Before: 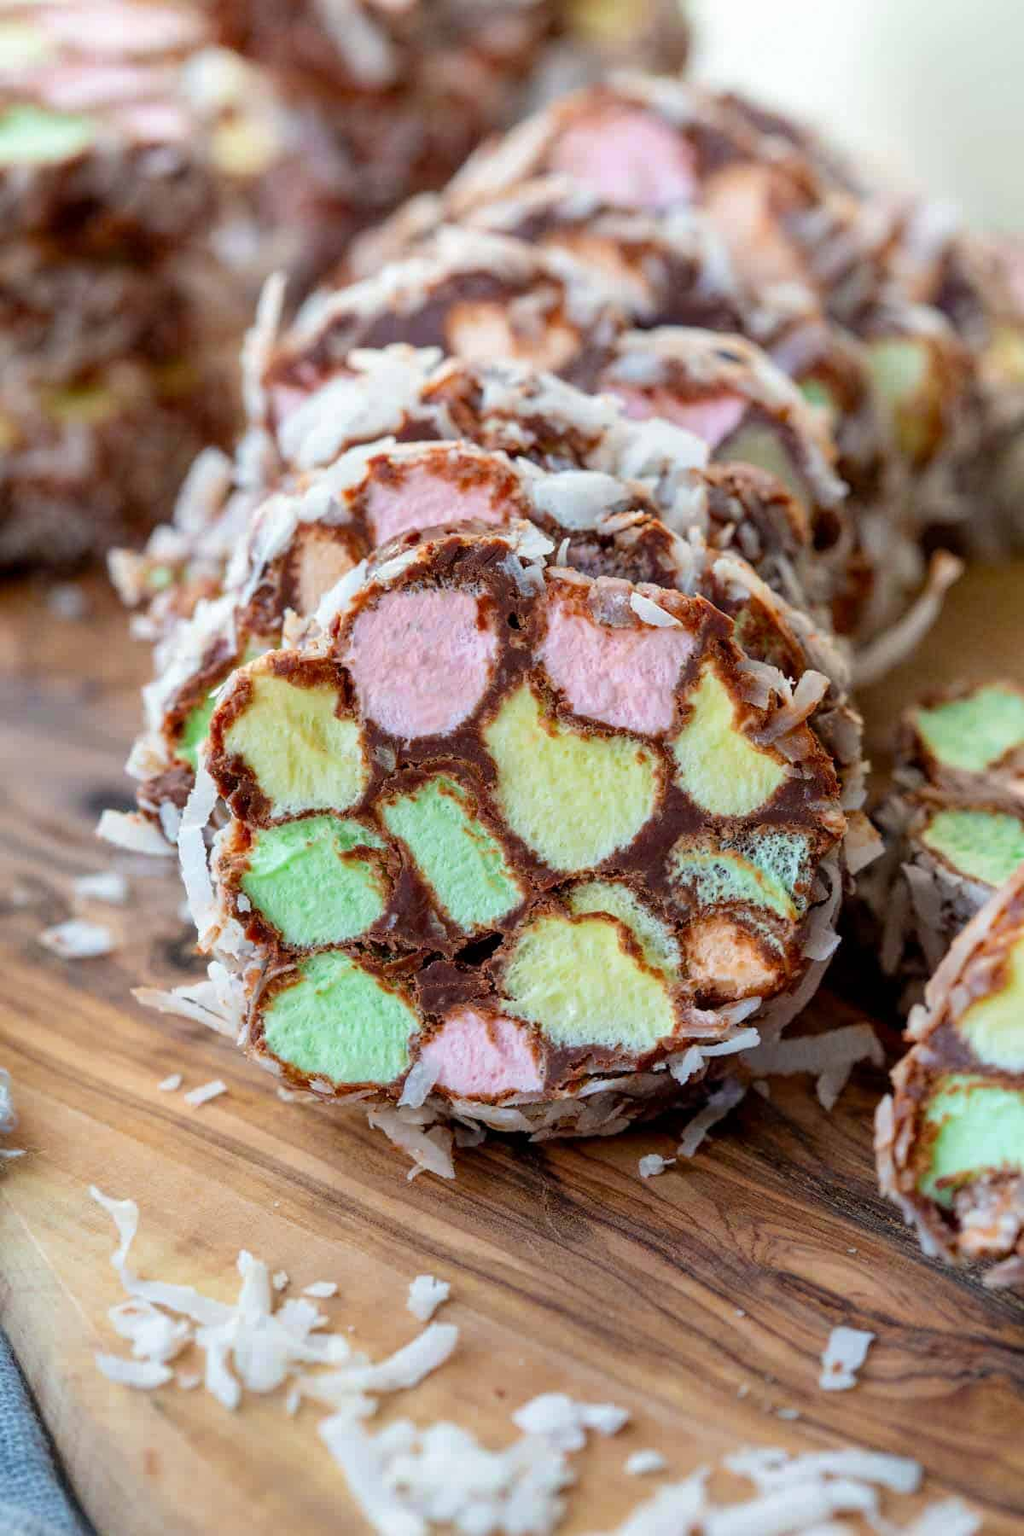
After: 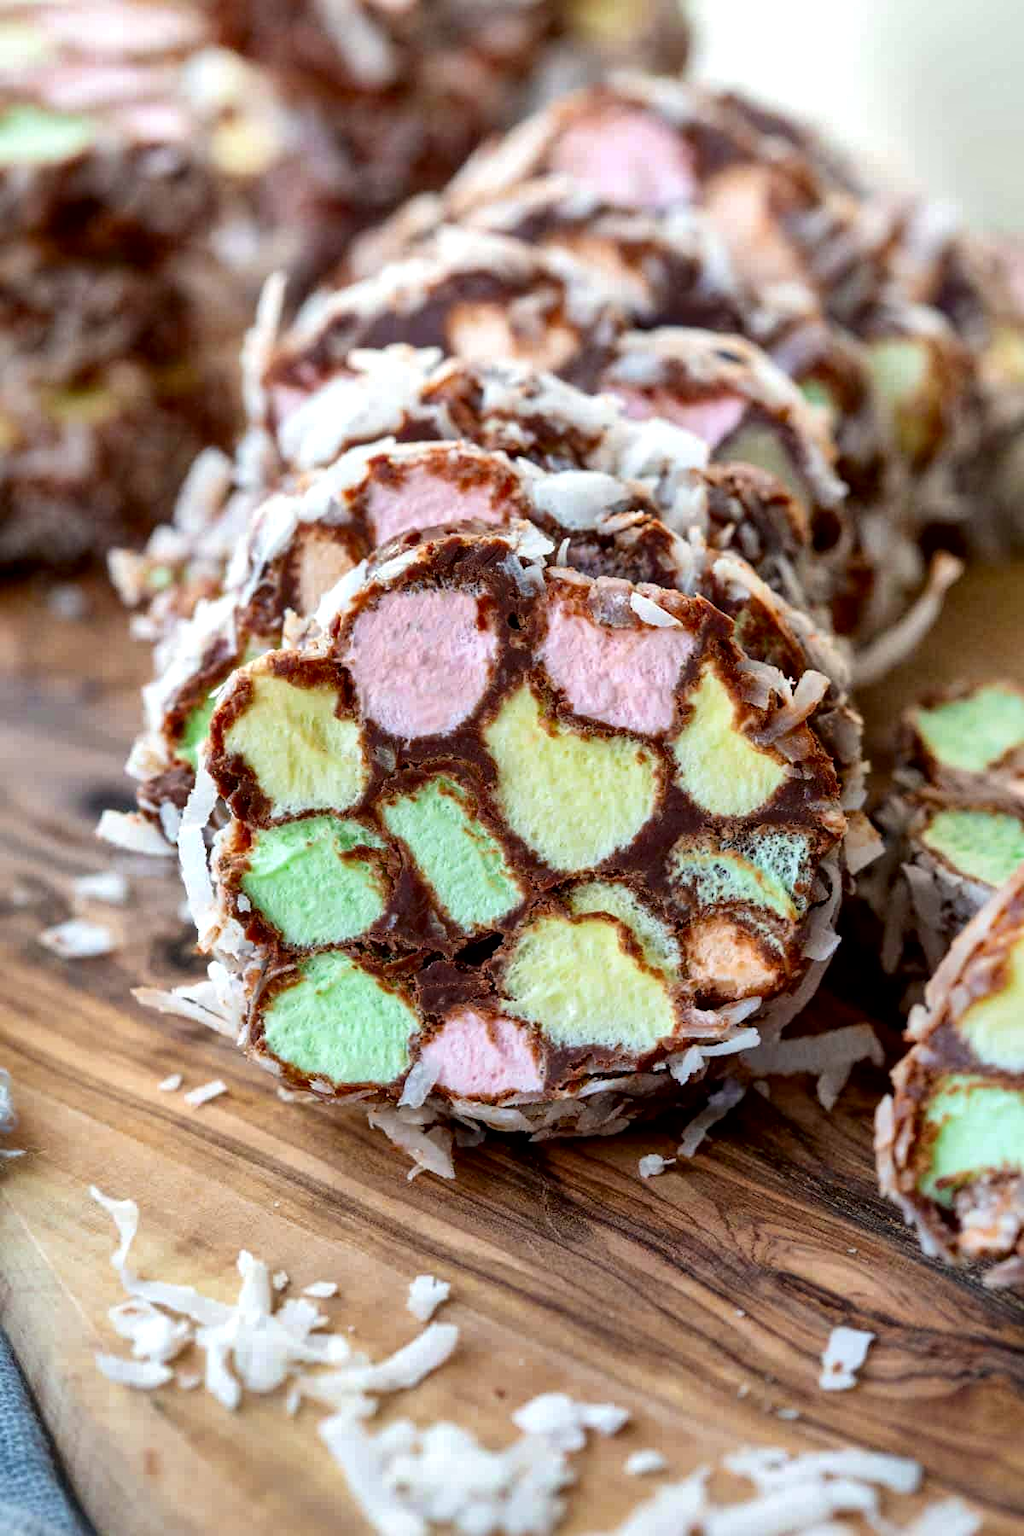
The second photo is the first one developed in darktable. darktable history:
local contrast: mode bilateral grid, contrast 100, coarseness 99, detail 165%, midtone range 0.2
